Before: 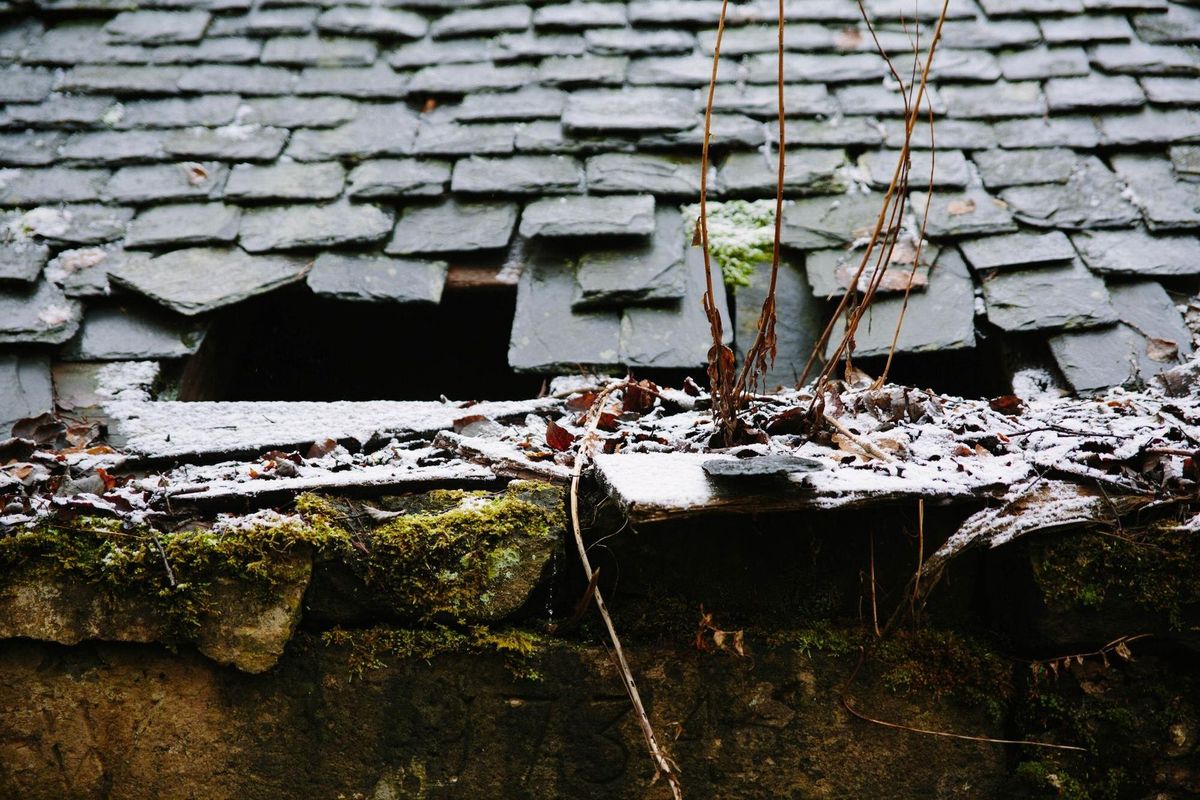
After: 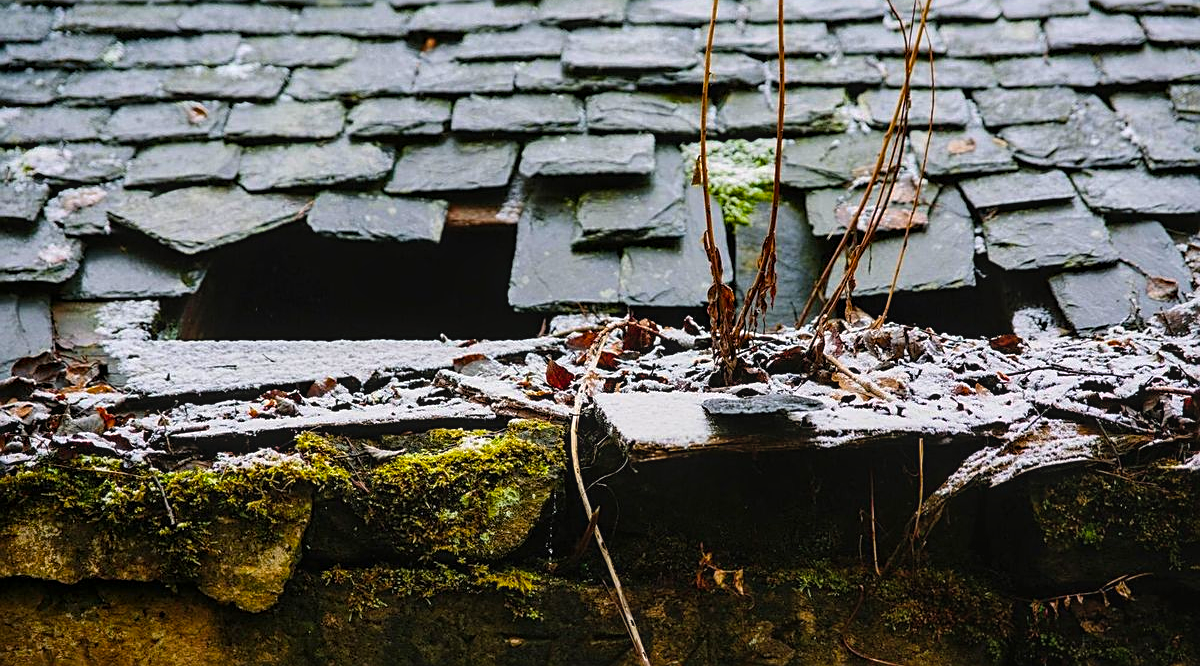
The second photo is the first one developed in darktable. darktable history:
local contrast: on, module defaults
crop: top 7.625%, bottom 8.027%
sharpen: on, module defaults
color balance rgb: perceptual saturation grading › global saturation 30%, global vibrance 20%
